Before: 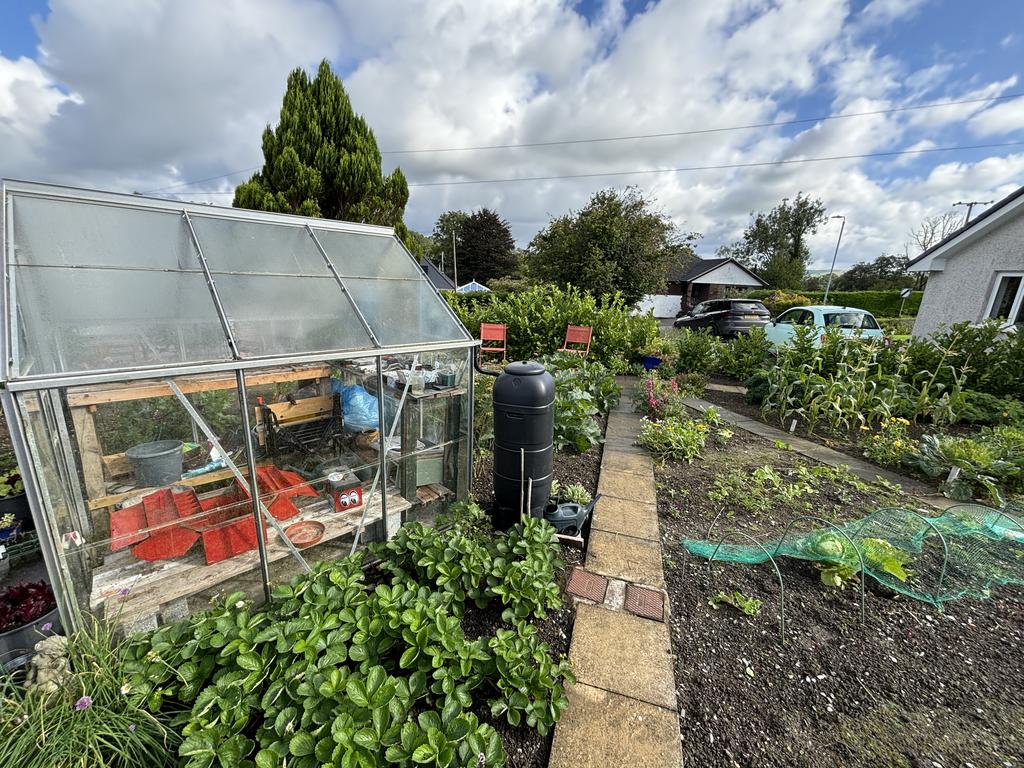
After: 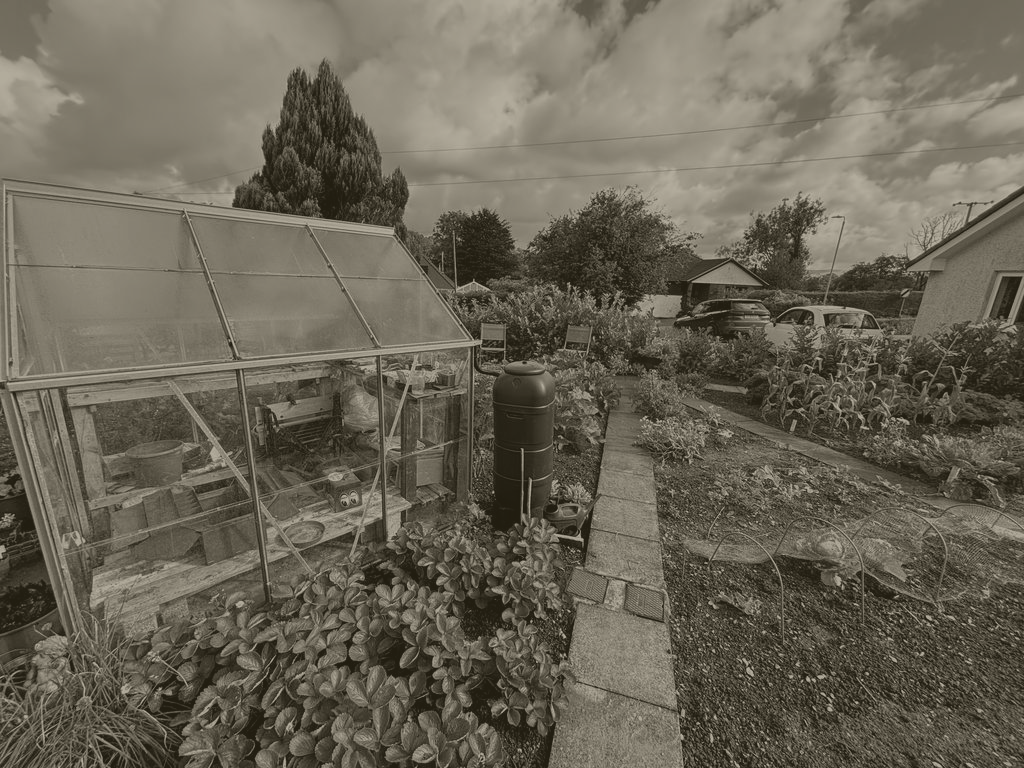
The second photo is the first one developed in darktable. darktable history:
colorize: hue 41.44°, saturation 22%, source mix 60%, lightness 10.61%
contrast brightness saturation: saturation 0.13
color correction: highlights a* -15.58, highlights b* 40, shadows a* -40, shadows b* -26.18
